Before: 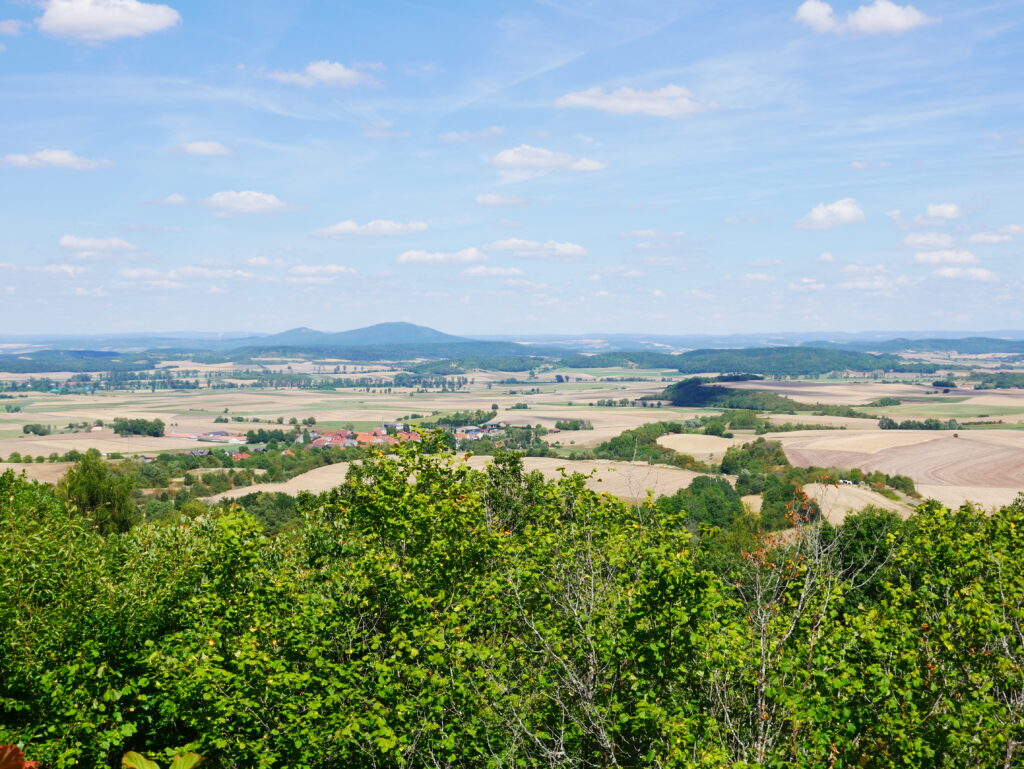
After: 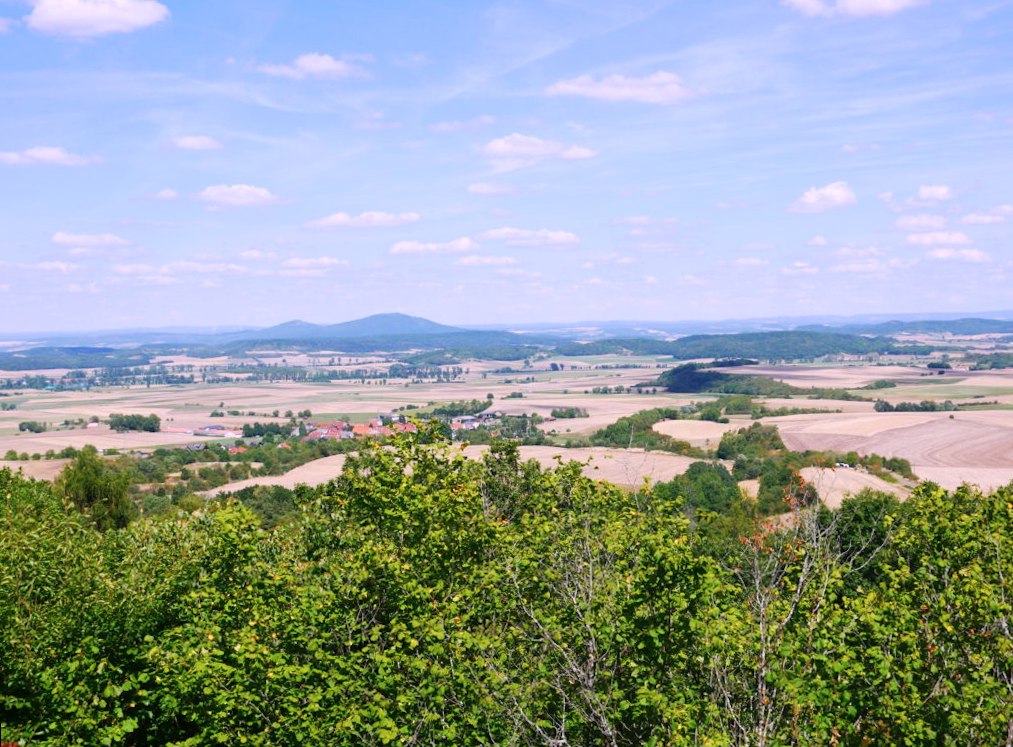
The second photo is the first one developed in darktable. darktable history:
white balance: red 1.066, blue 1.119
rotate and perspective: rotation -1°, crop left 0.011, crop right 0.989, crop top 0.025, crop bottom 0.975
contrast brightness saturation: saturation -0.05
